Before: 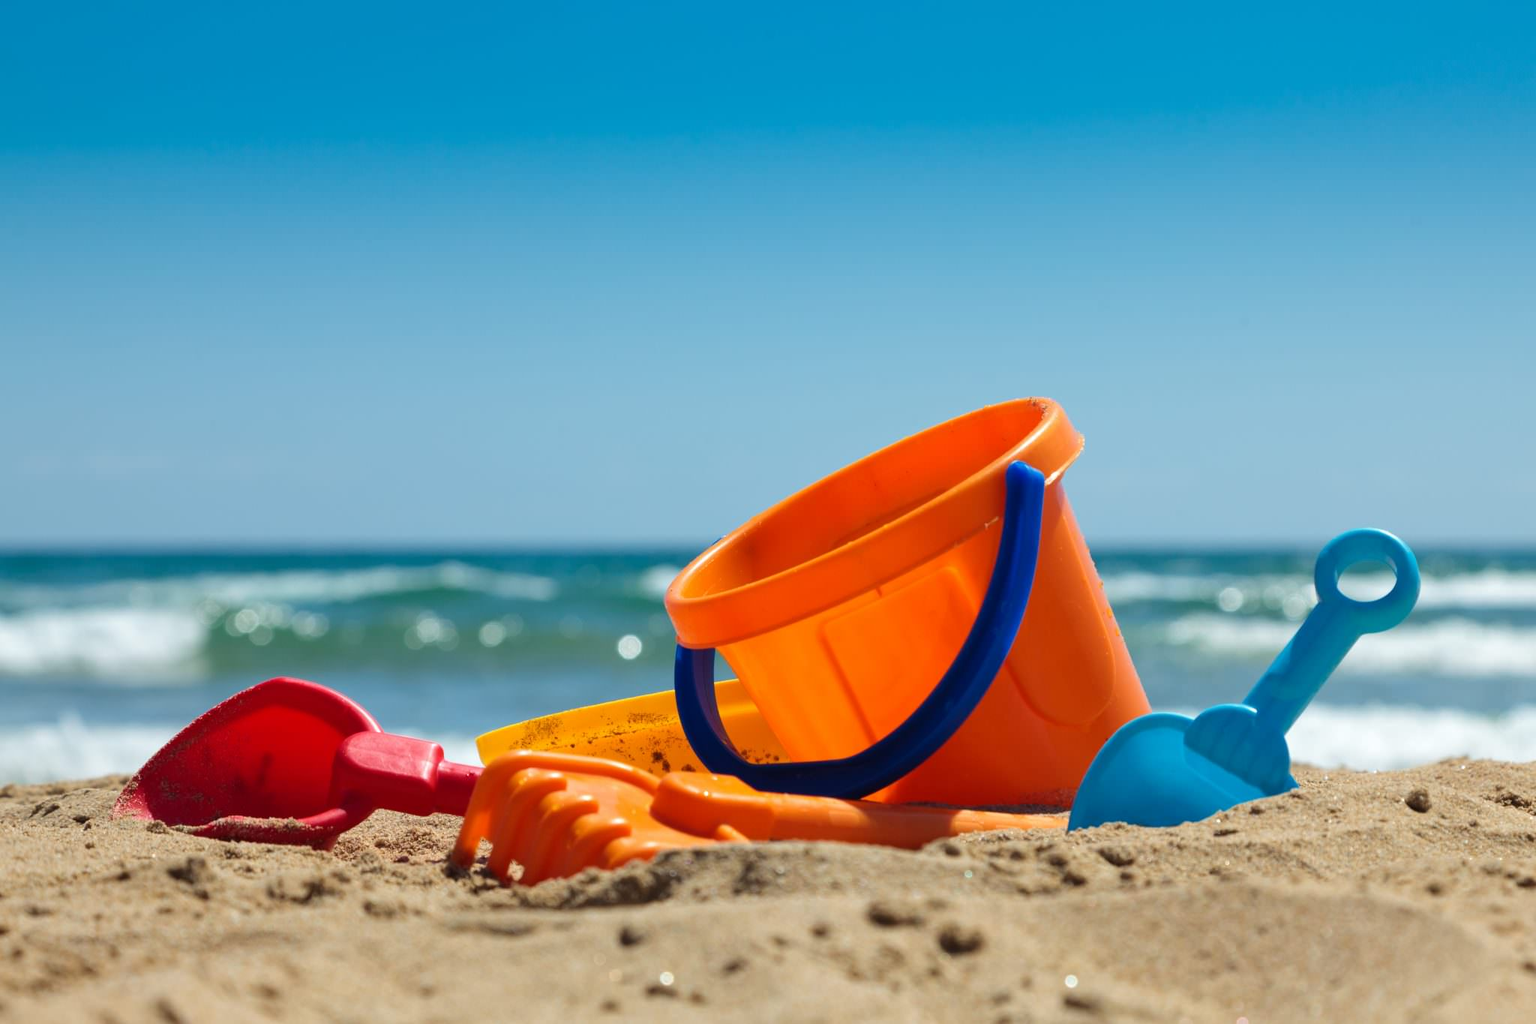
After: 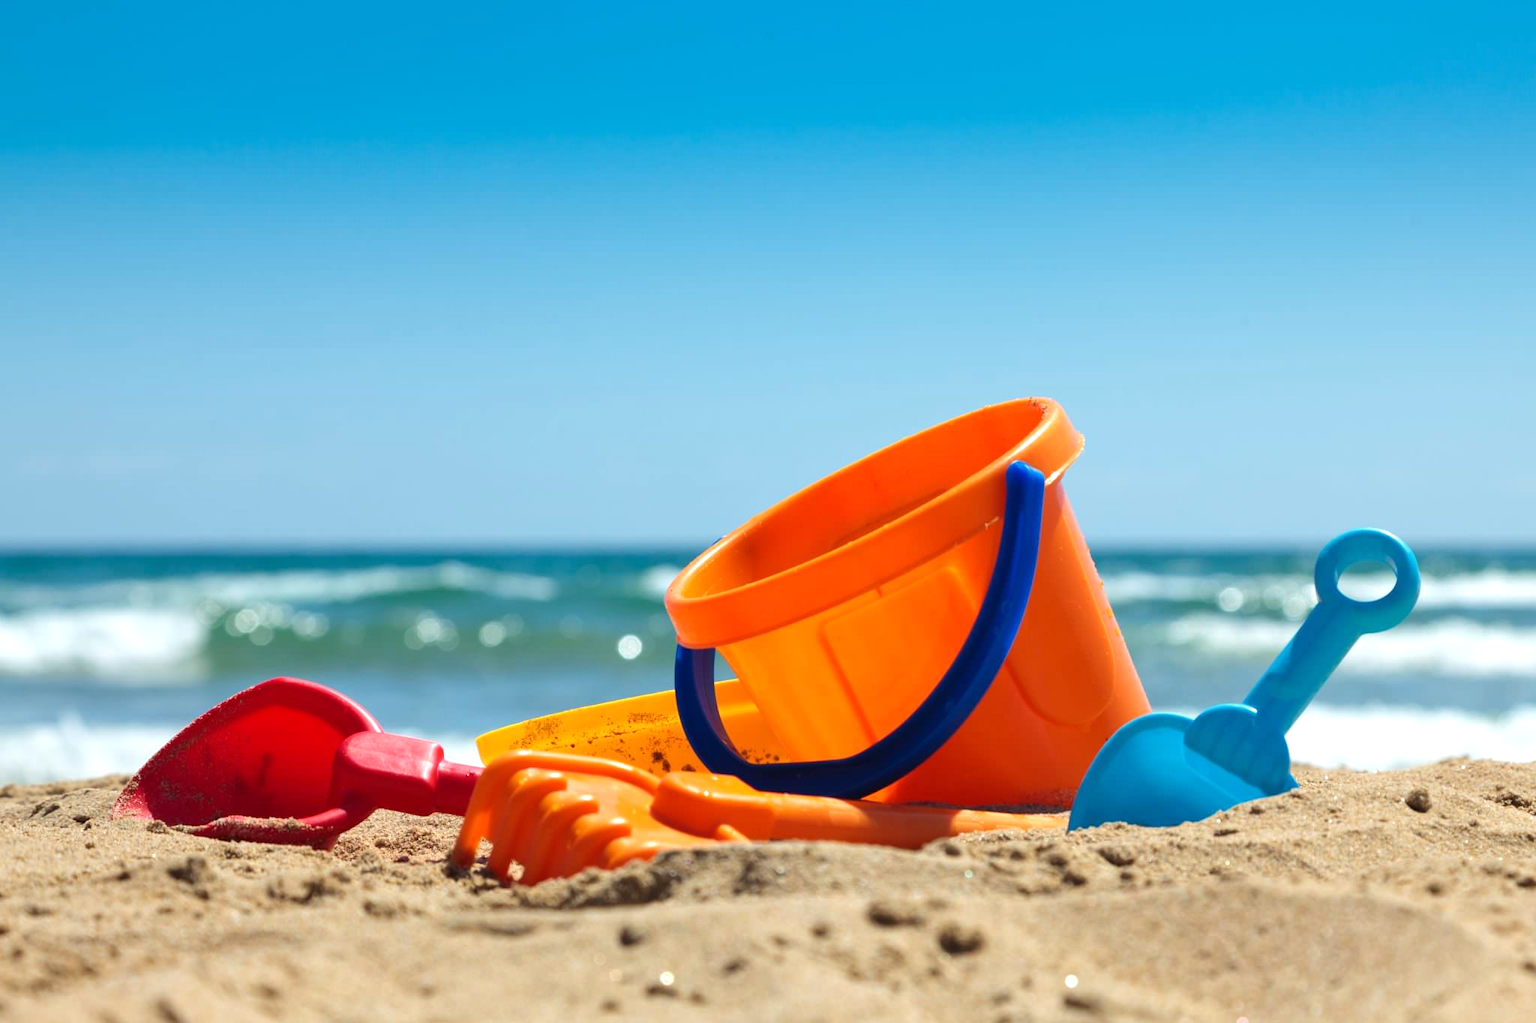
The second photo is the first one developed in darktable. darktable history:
exposure: exposure 0.366 EV, compensate highlight preservation false
